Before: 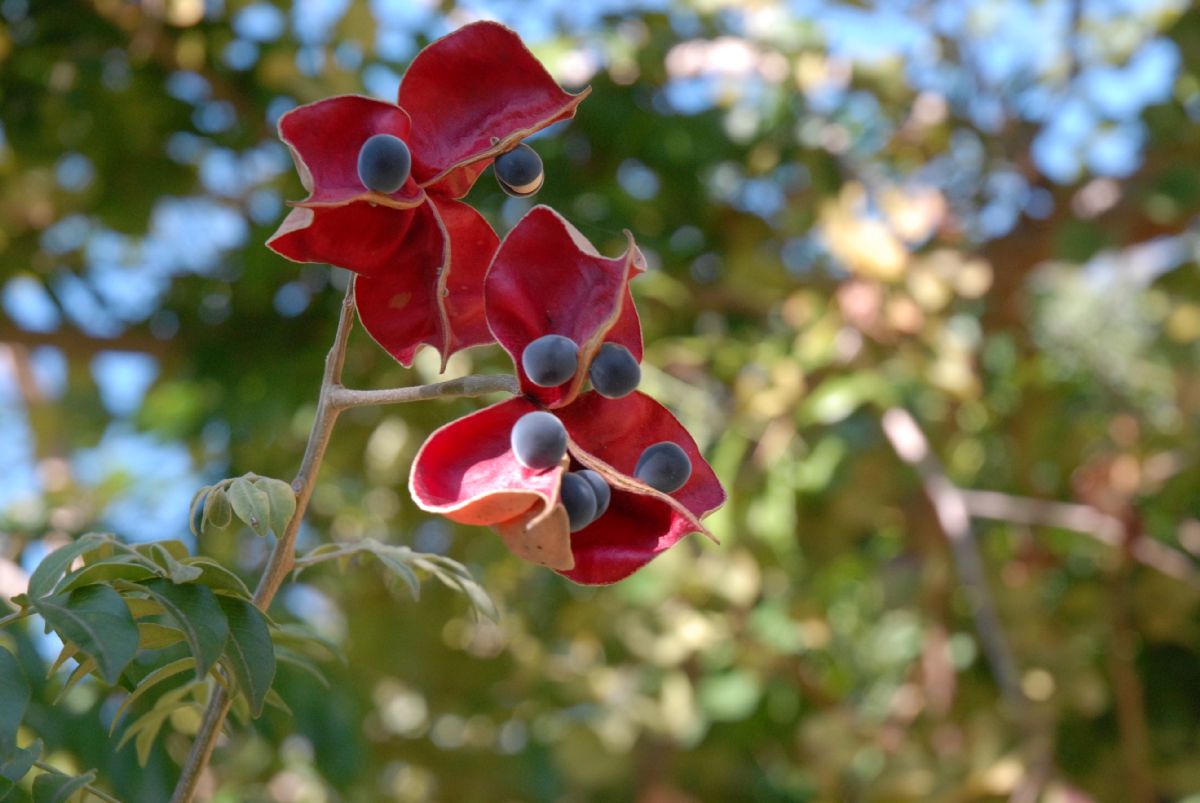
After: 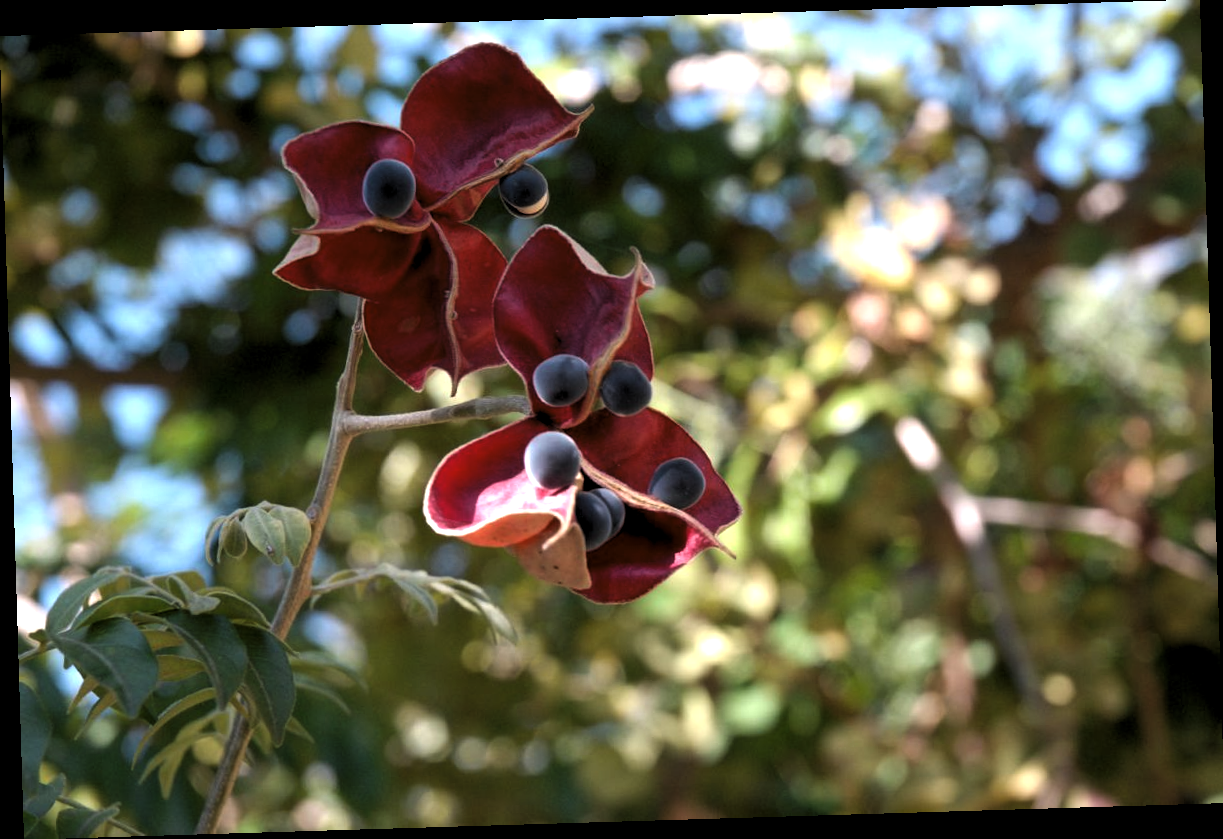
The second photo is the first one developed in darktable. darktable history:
rotate and perspective: rotation -1.75°, automatic cropping off
shadows and highlights: shadows 12, white point adjustment 1.2, soften with gaussian
levels: levels [0.129, 0.519, 0.867]
